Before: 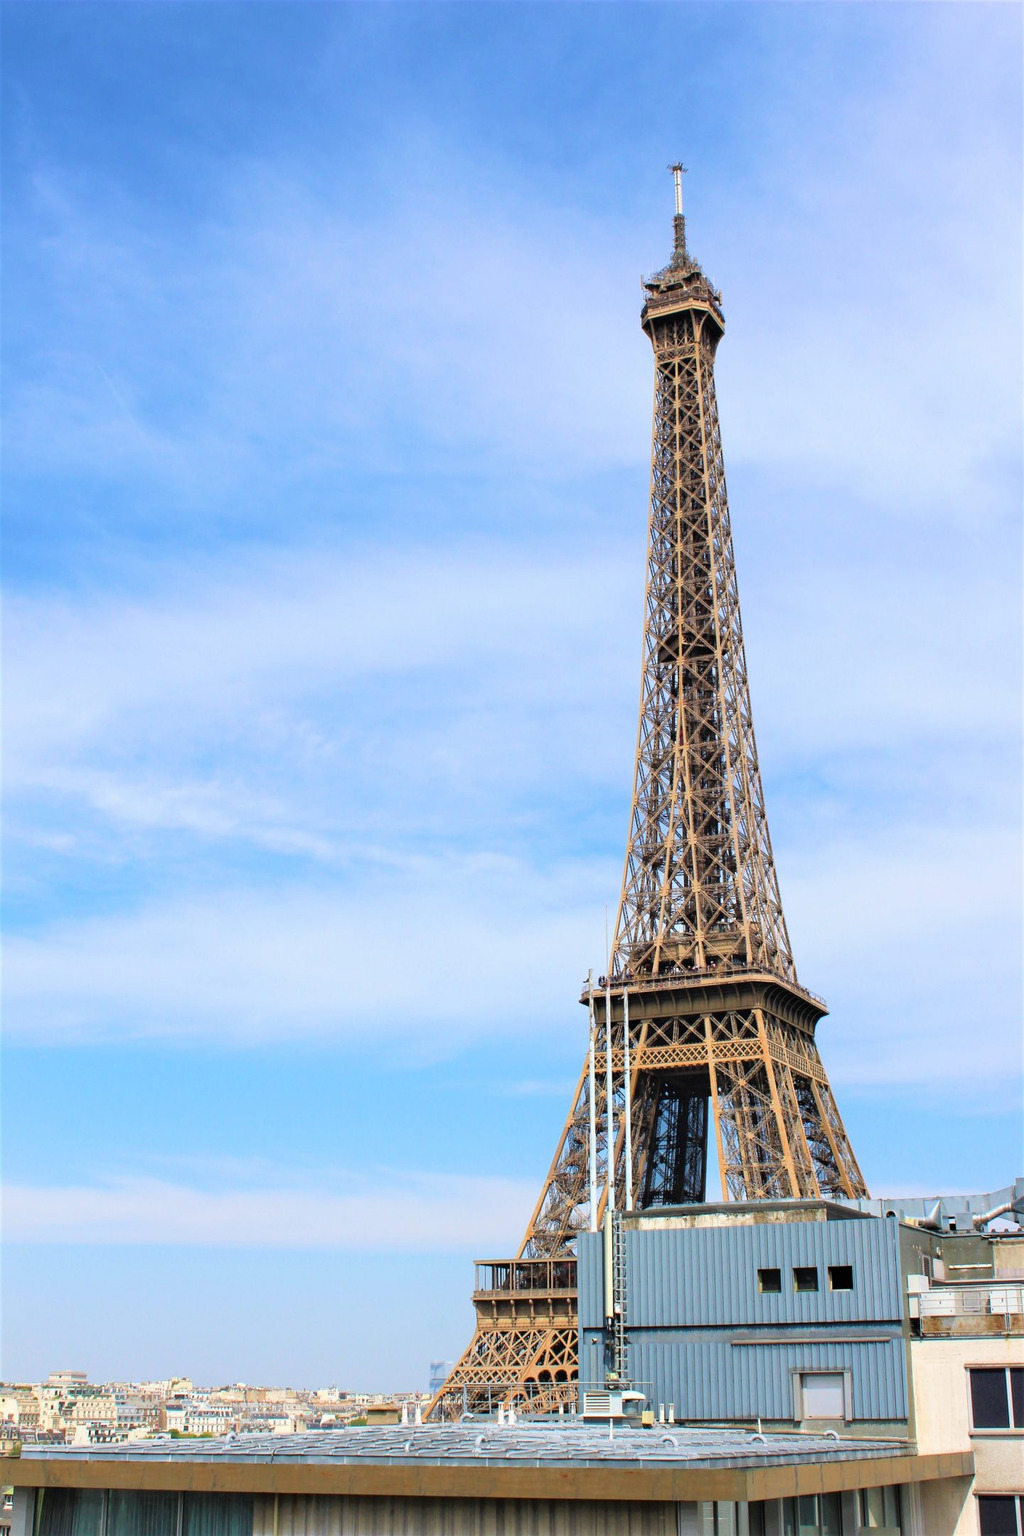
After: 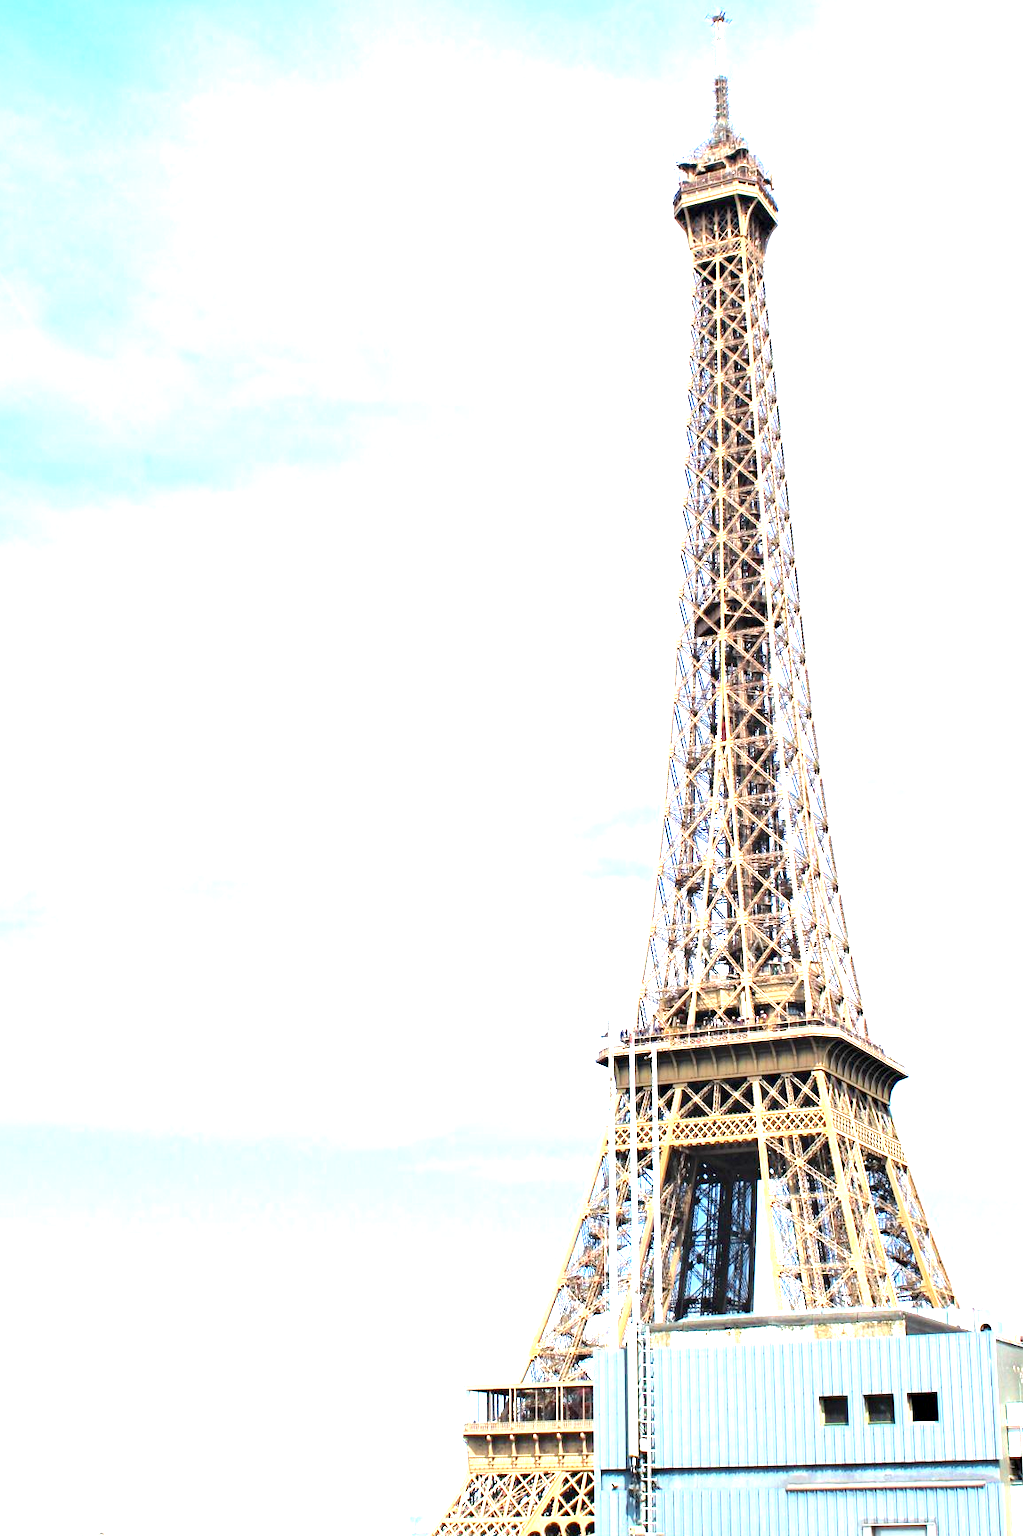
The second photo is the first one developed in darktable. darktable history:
crop and rotate: left 10.071%, top 10.071%, right 10.02%, bottom 10.02%
exposure: black level correction 0.001, exposure 1.84 EV, compensate highlight preservation false
tone equalizer: on, module defaults
